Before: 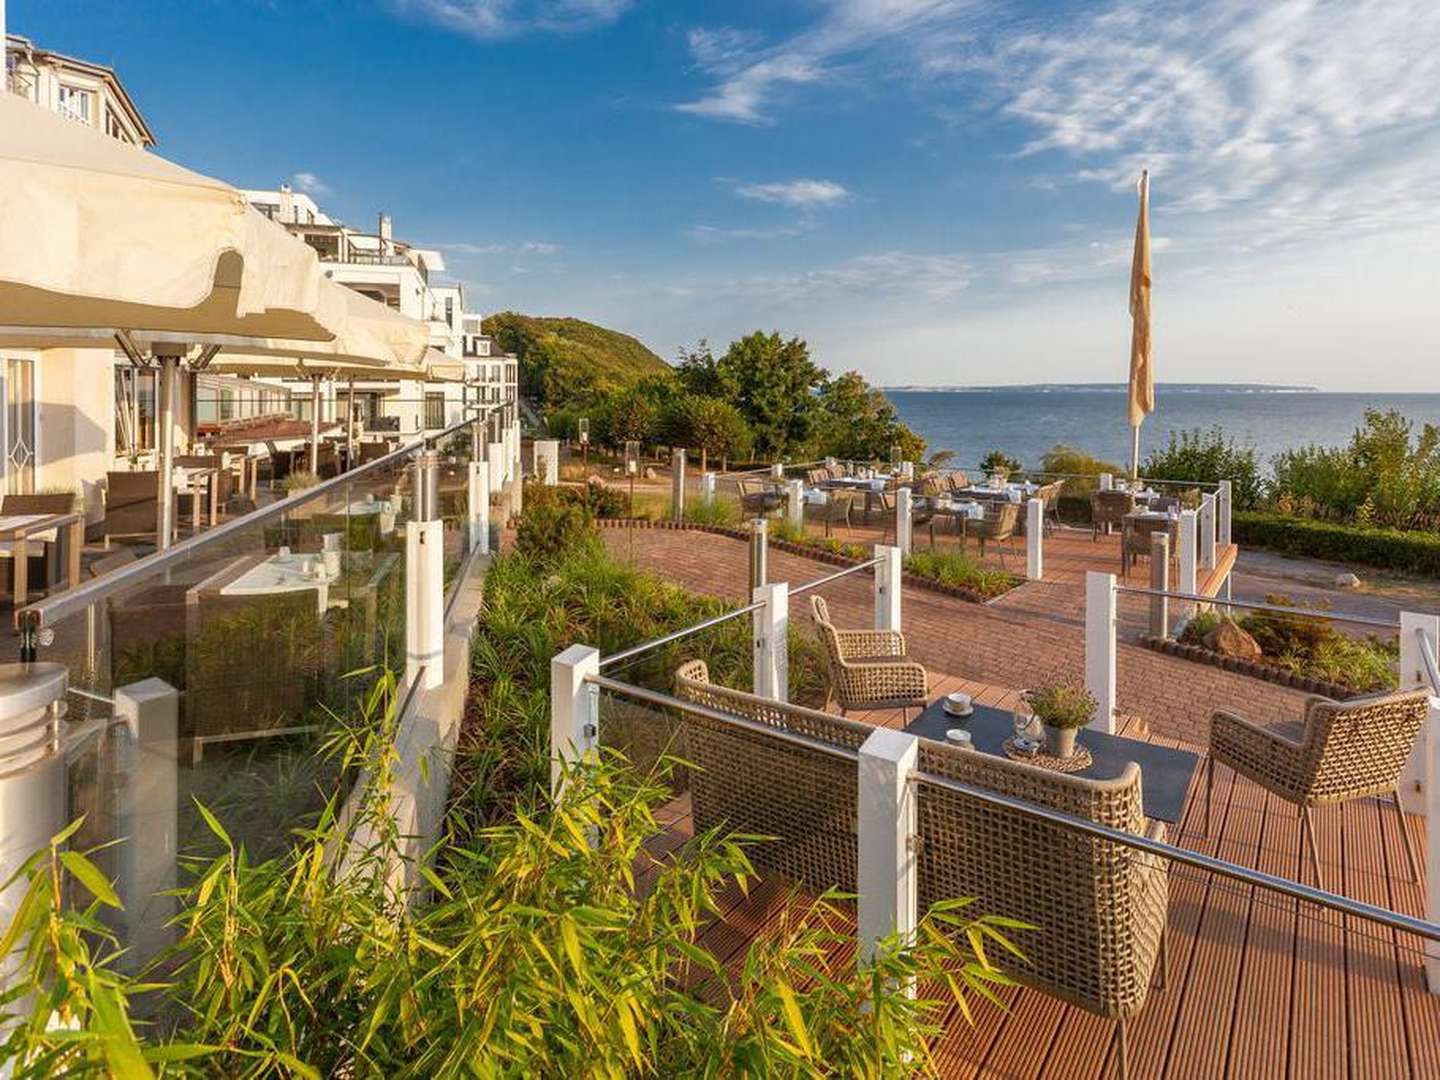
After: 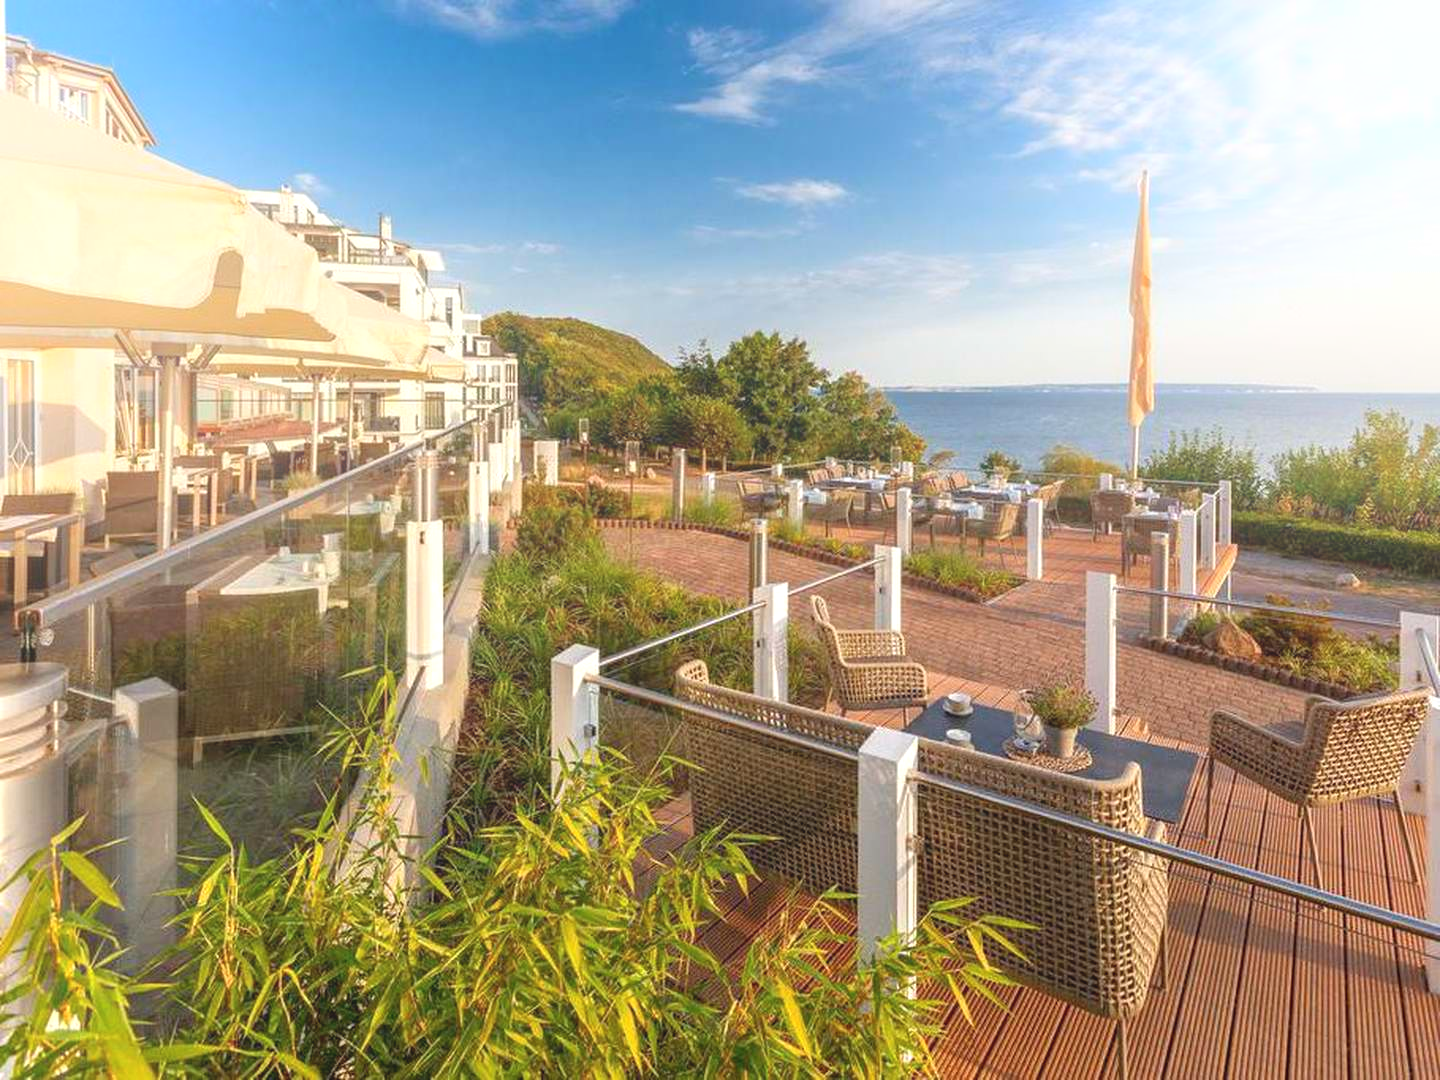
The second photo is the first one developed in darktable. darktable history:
bloom: size 38%, threshold 95%, strength 30%
exposure: exposure 0.29 EV, compensate highlight preservation false
